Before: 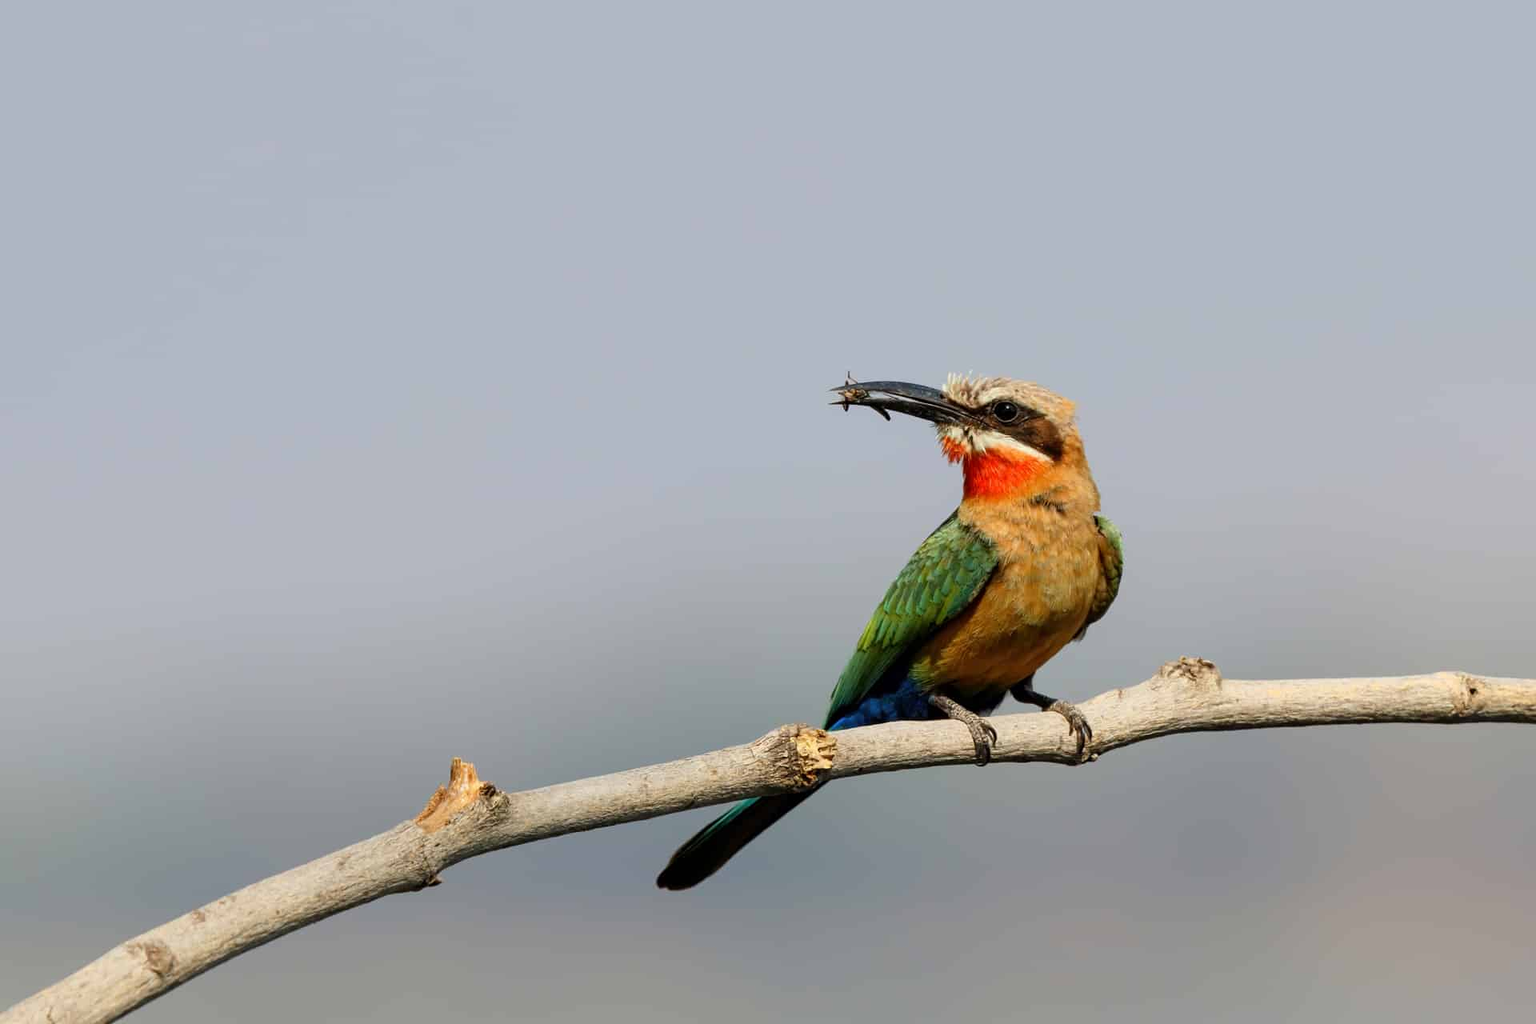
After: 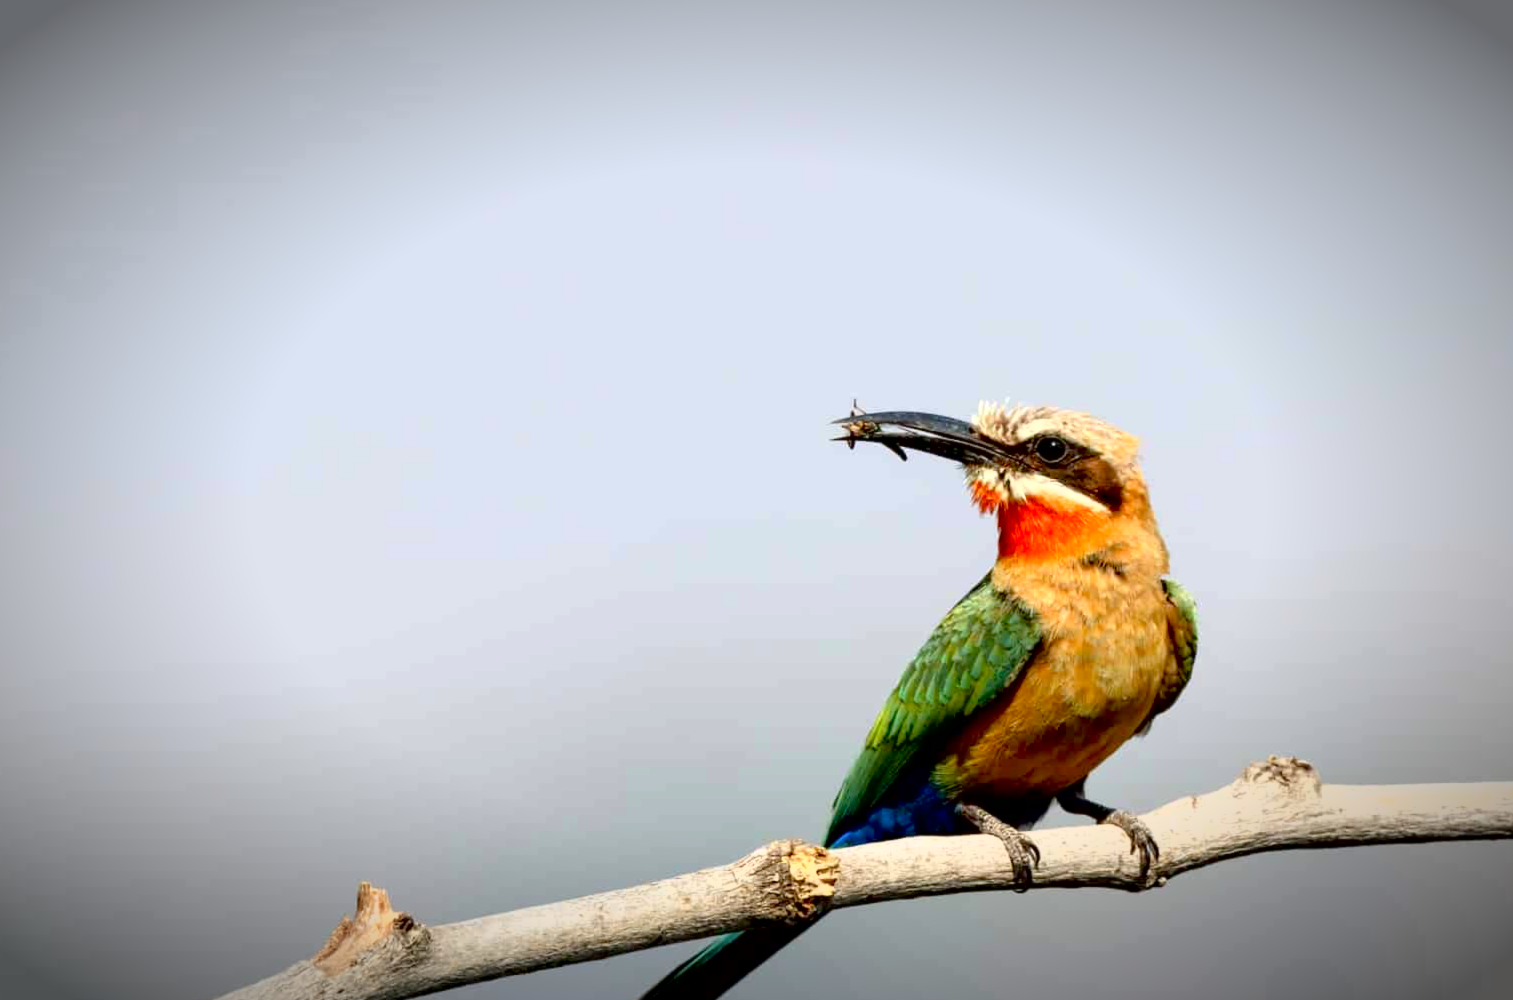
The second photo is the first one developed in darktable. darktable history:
exposure: black level correction 0.012, exposure 0.7 EV, compensate exposure bias true, compensate highlight preservation false
crop and rotate: left 10.77%, top 5.1%, right 10.41%, bottom 16.76%
vignetting: fall-off start 67.5%, fall-off radius 67.23%, brightness -0.813, automatic ratio true
lowpass: radius 0.5, unbound 0
